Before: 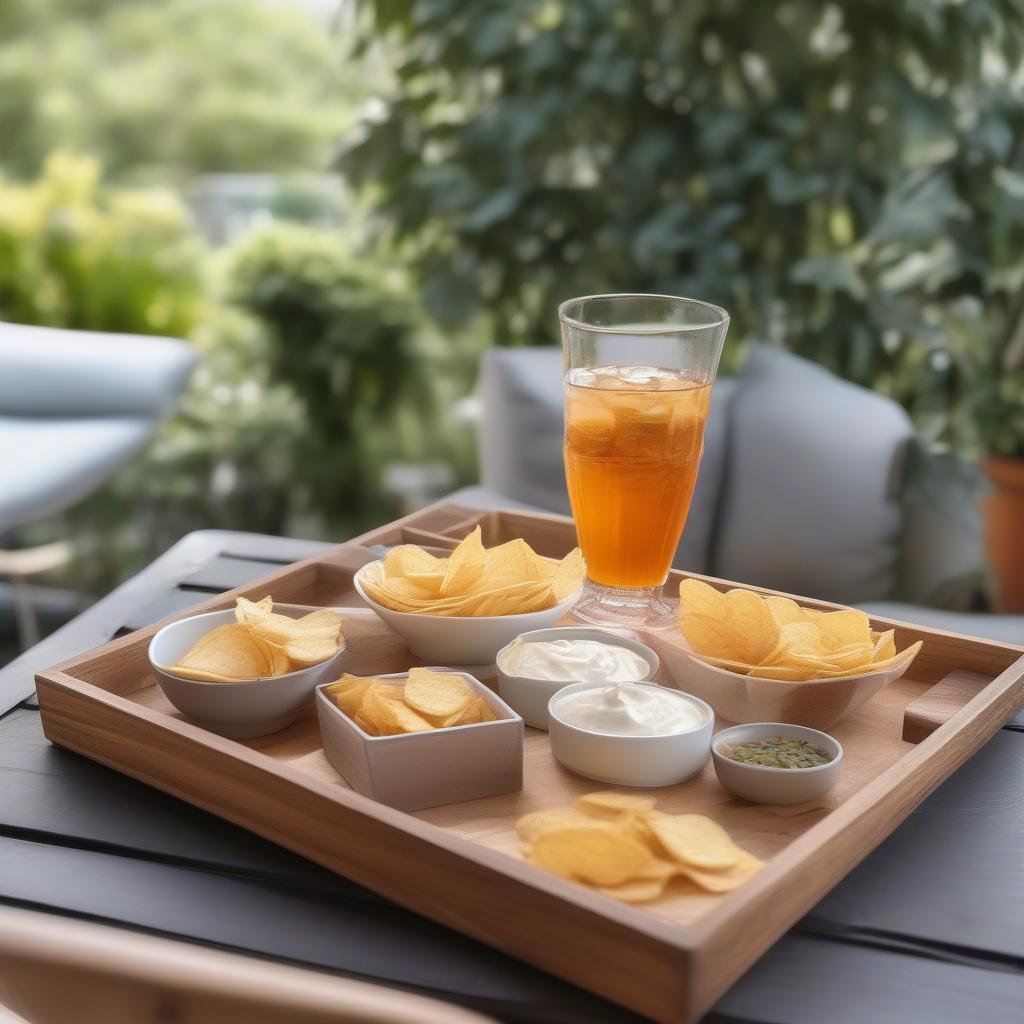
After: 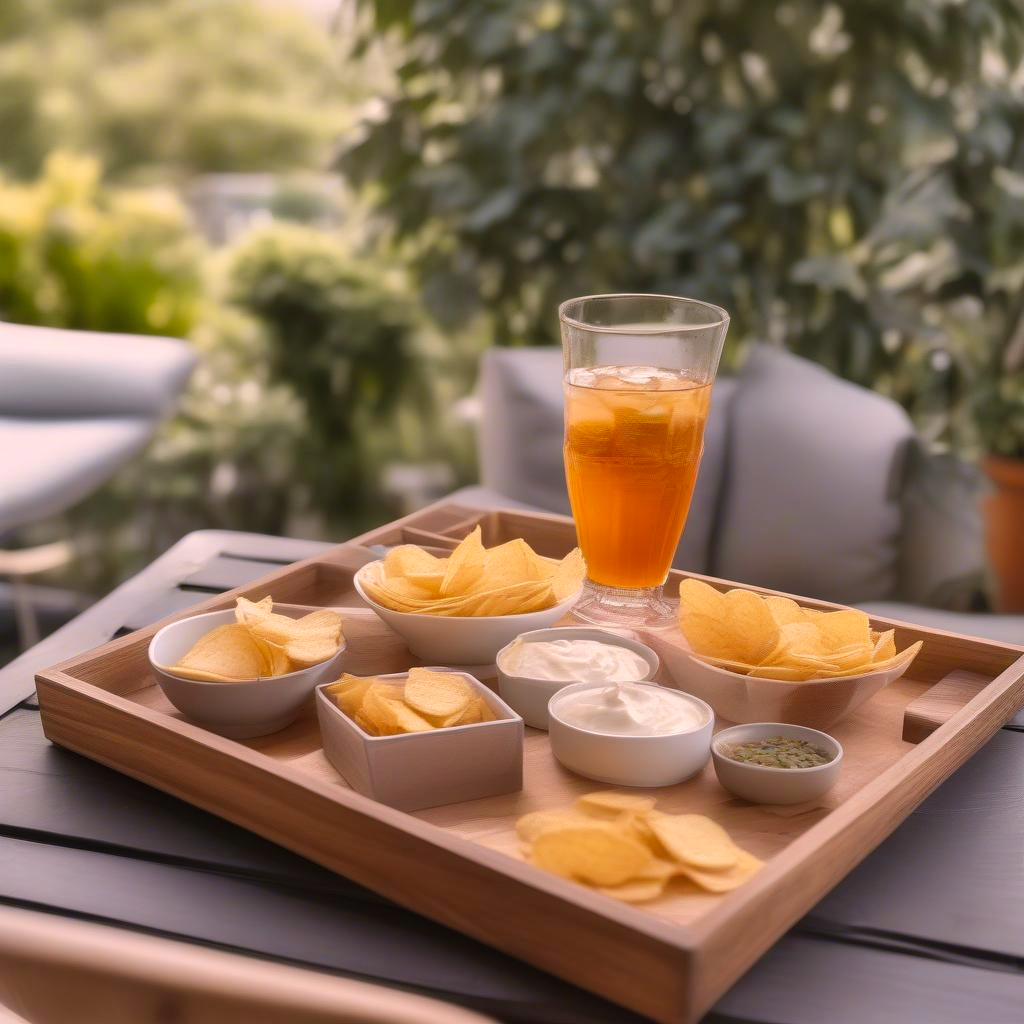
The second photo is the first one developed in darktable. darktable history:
shadows and highlights: shadows 43.73, white point adjustment -1.62, soften with gaussian
color calibration: output R [1.063, -0.012, -0.003, 0], output B [-0.079, 0.047, 1, 0], x 0.34, y 0.353, temperature 5188.01 K
